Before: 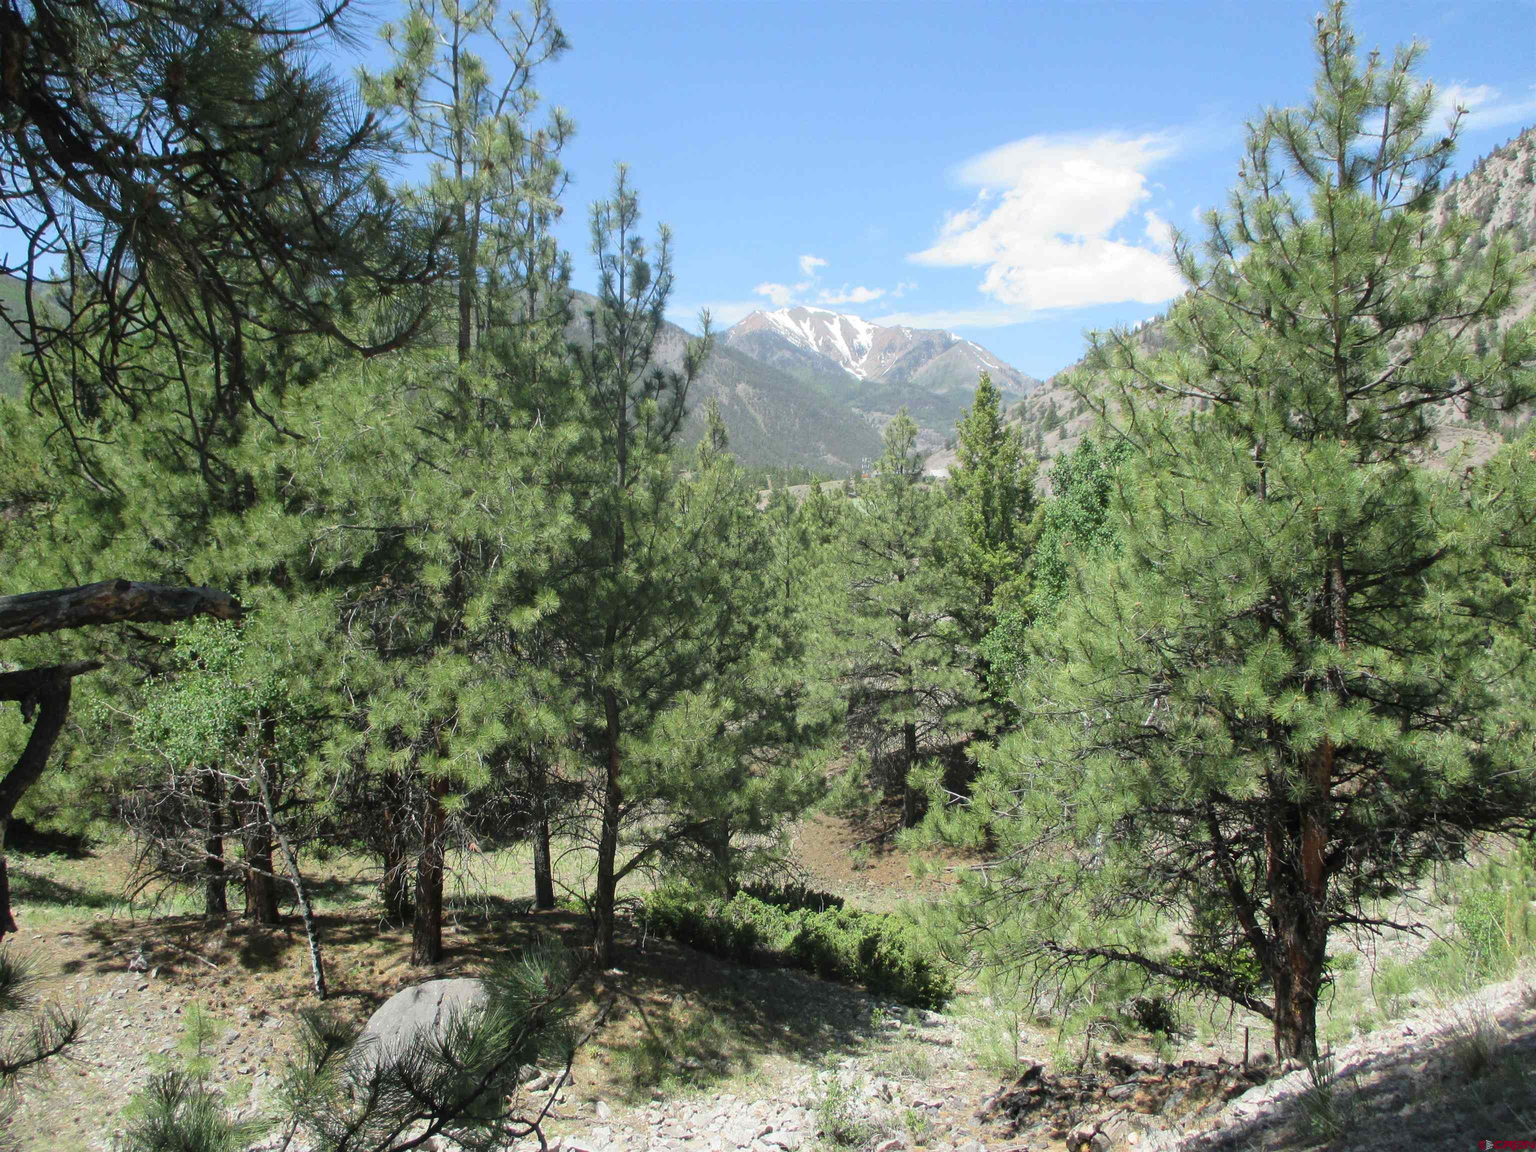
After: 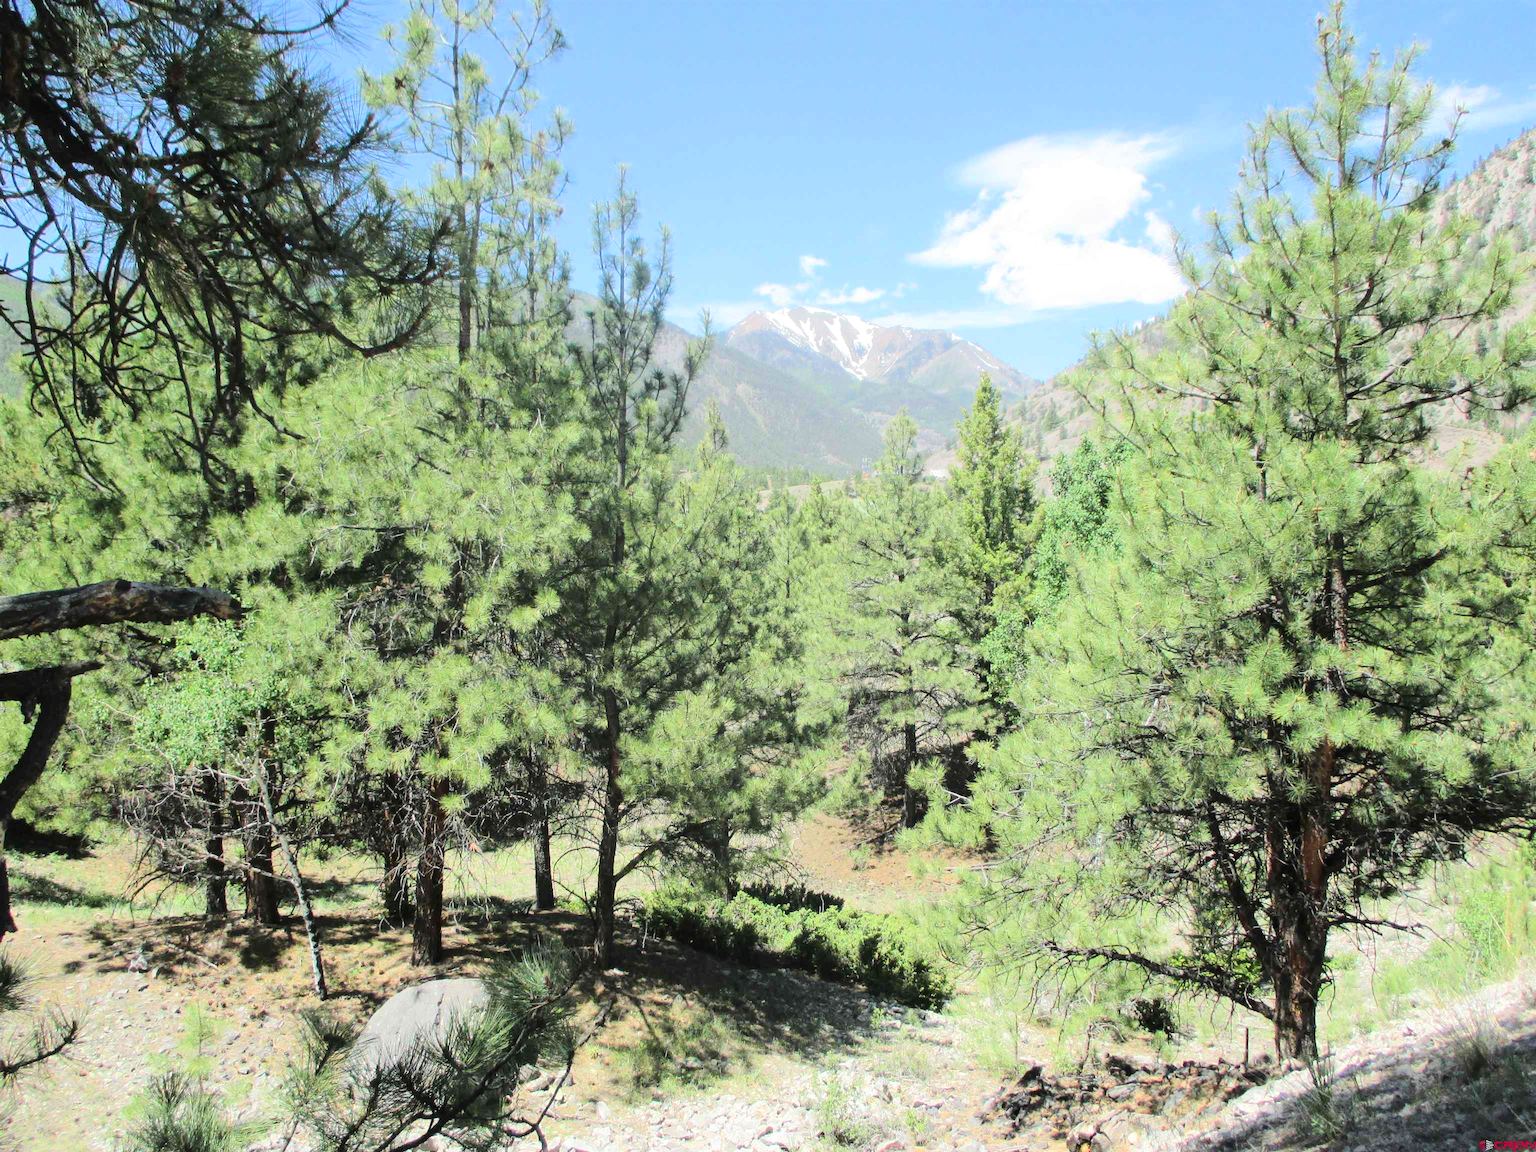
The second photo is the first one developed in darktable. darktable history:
tone equalizer: -7 EV 0.142 EV, -6 EV 0.599 EV, -5 EV 1.17 EV, -4 EV 1.35 EV, -3 EV 1.13 EV, -2 EV 0.6 EV, -1 EV 0.158 EV, edges refinement/feathering 500, mask exposure compensation -1.57 EV, preserve details no
